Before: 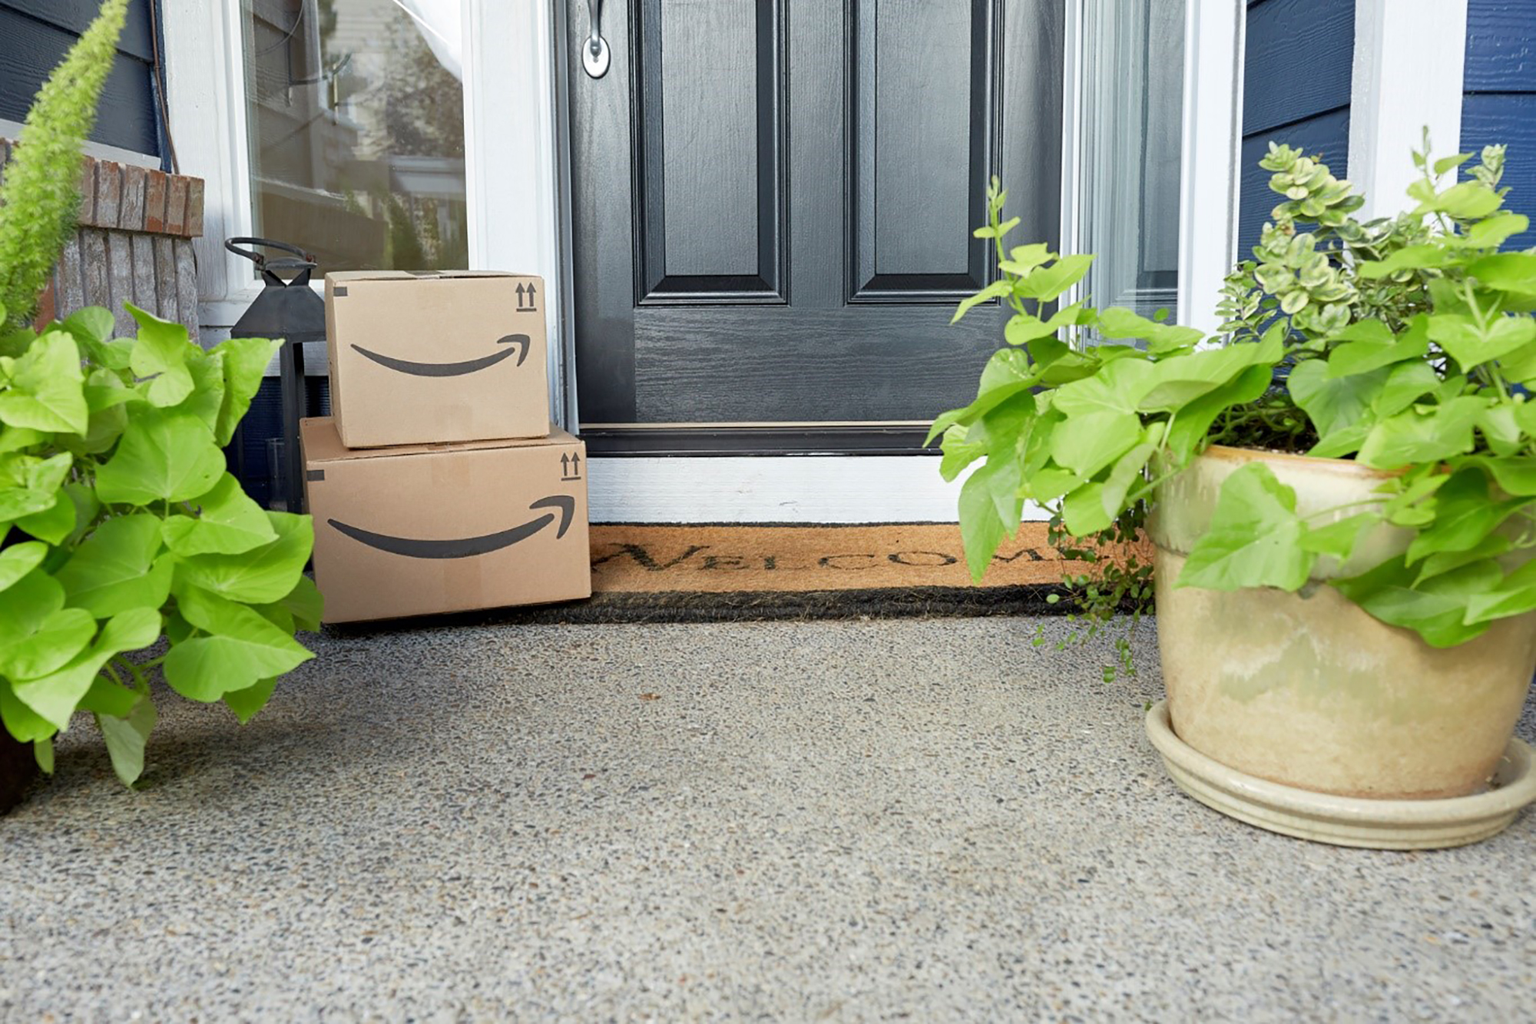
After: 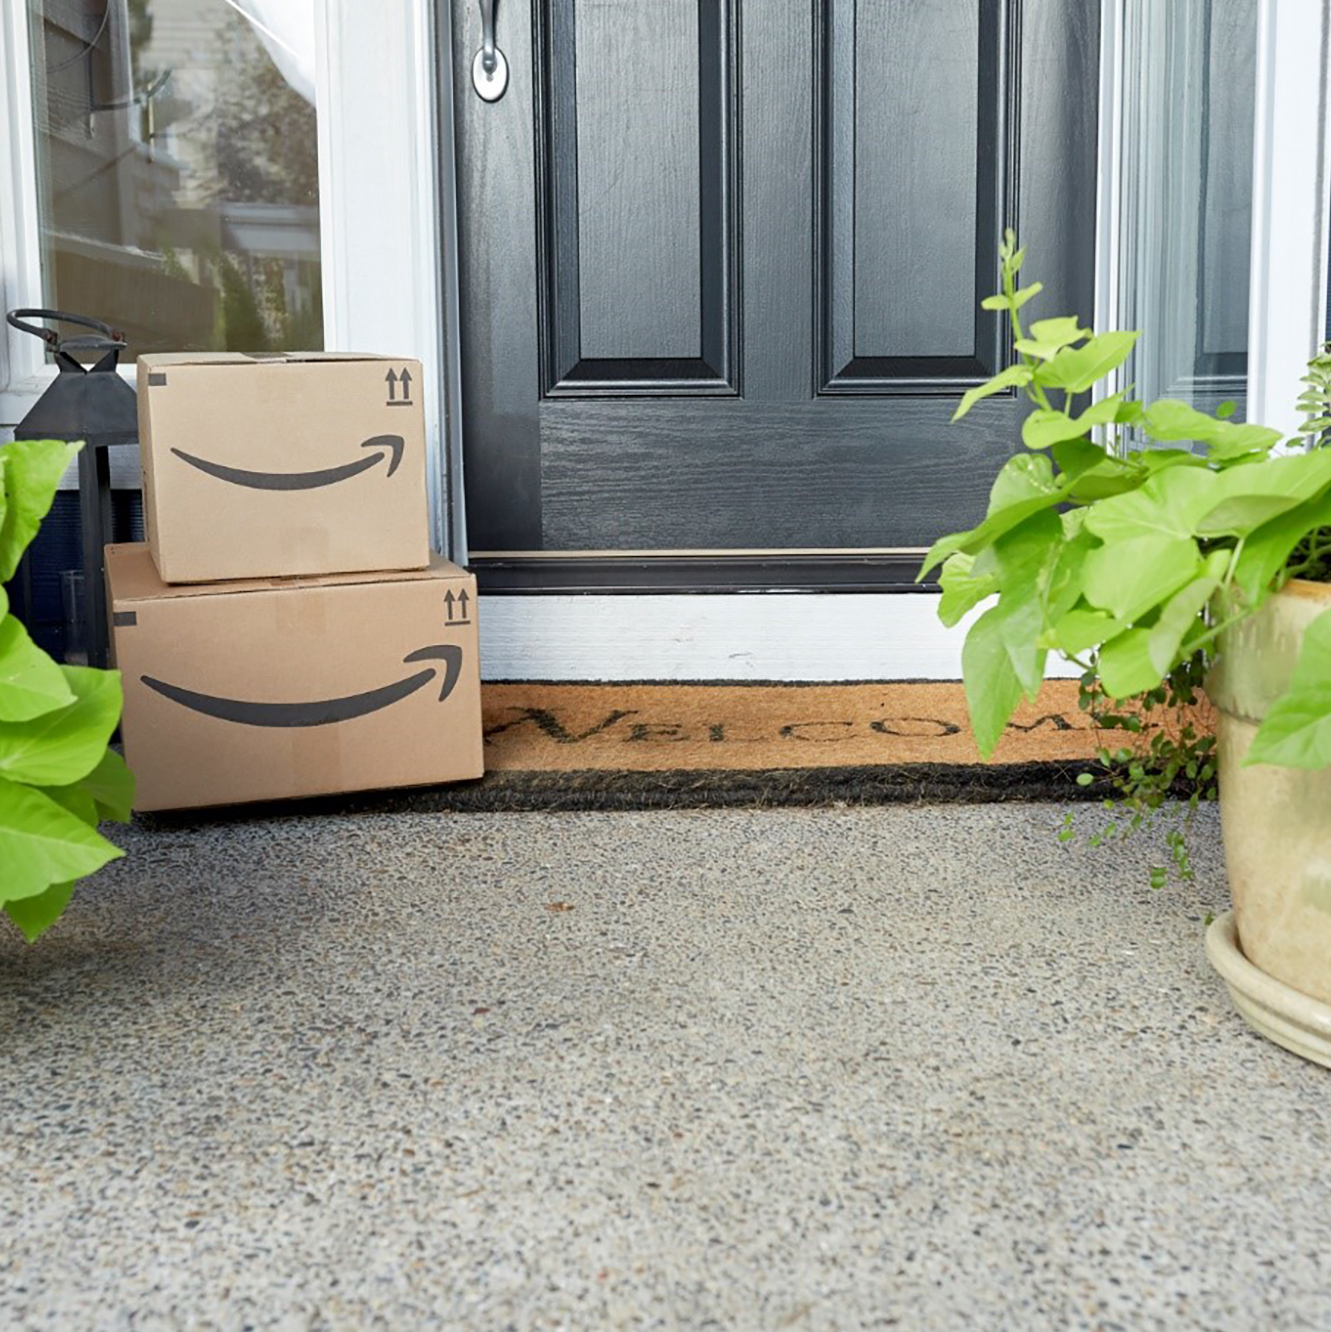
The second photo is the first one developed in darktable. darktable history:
crop and rotate: left 14.305%, right 19.104%
